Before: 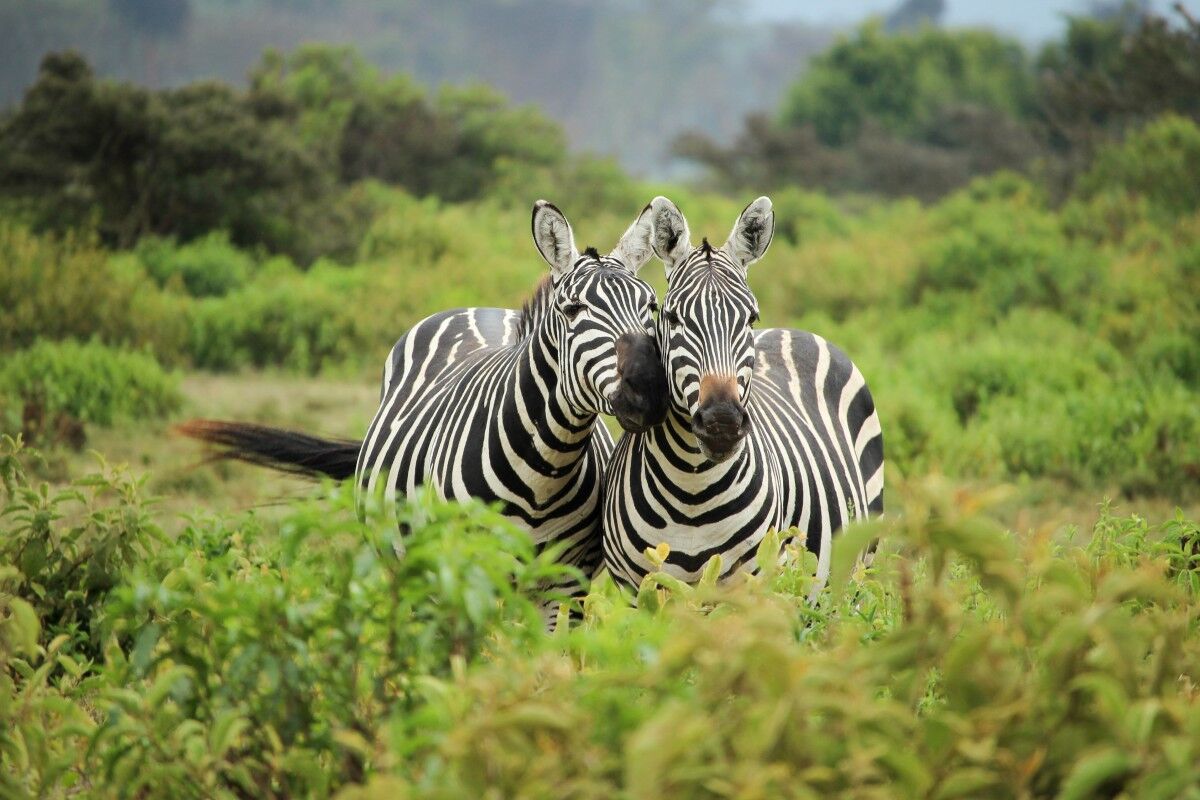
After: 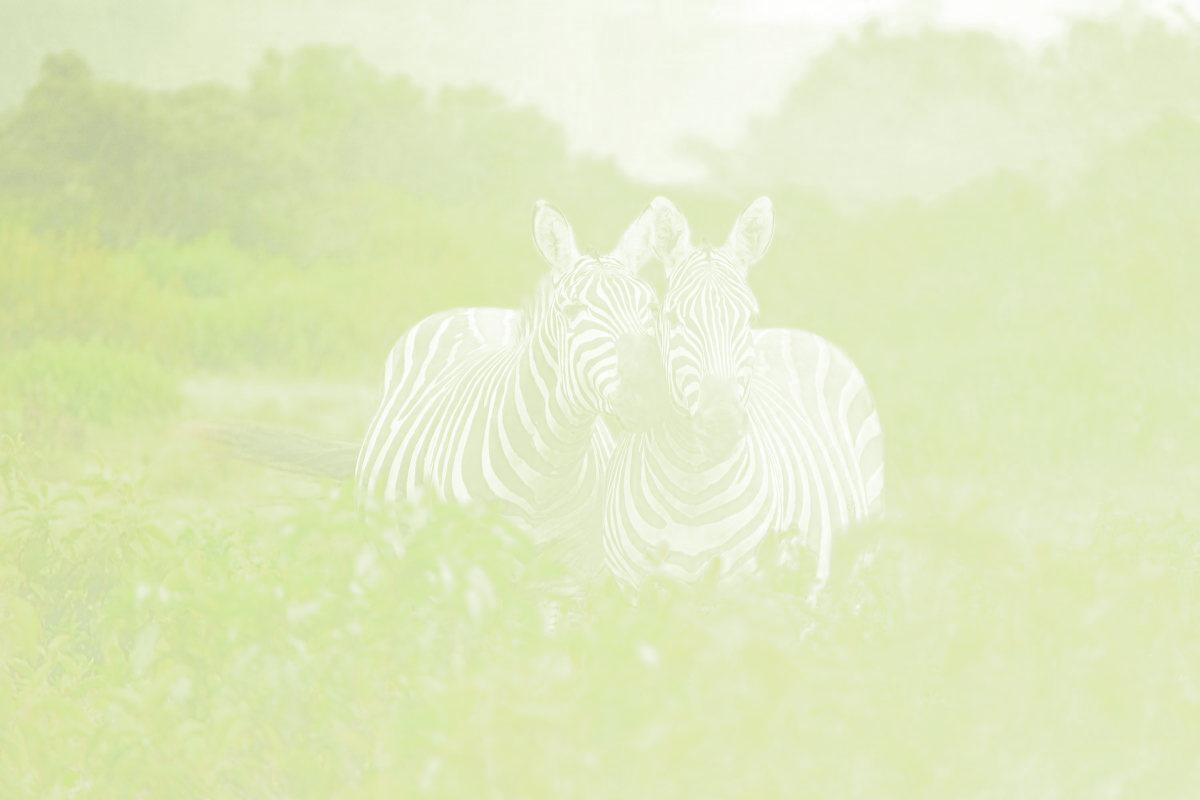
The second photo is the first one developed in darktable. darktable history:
bloom: size 70%, threshold 25%, strength 70%
split-toning: shadows › hue 290.82°, shadows › saturation 0.34, highlights › saturation 0.38, balance 0, compress 50%
